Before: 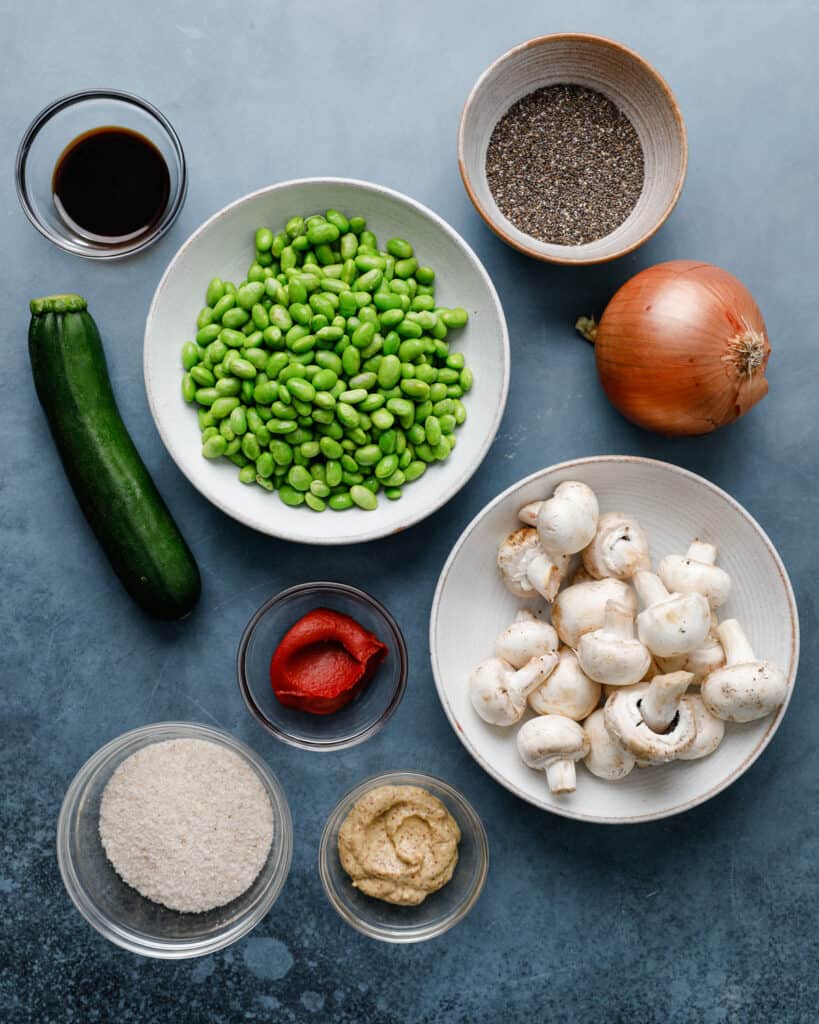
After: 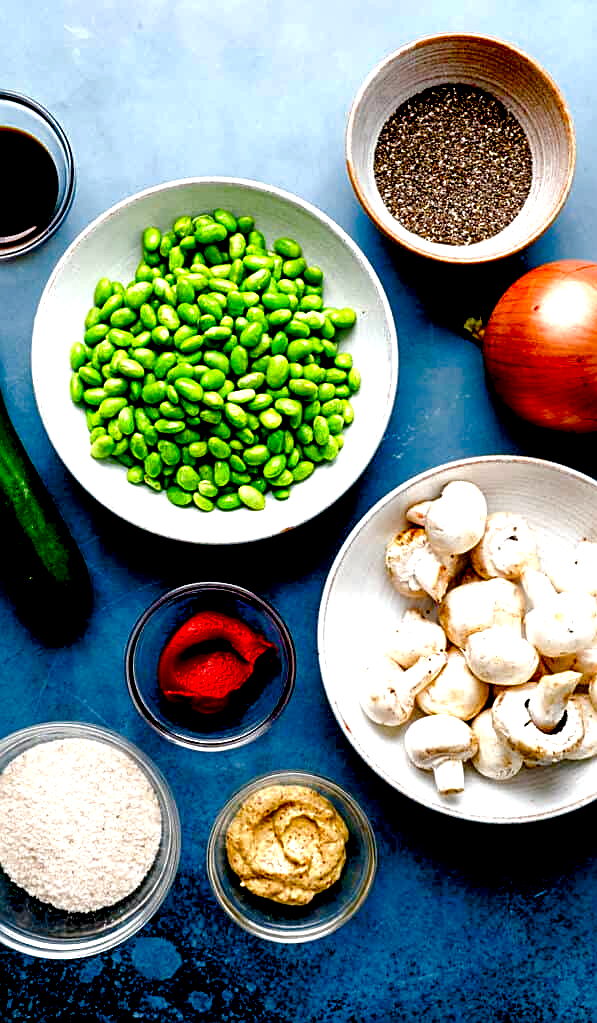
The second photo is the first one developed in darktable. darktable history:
crop: left 13.74%, top 0%, right 13.344%
exposure: black level correction 0.034, exposure 0.908 EV, compensate highlight preservation false
sharpen: on, module defaults
color zones: curves: ch0 [(0, 0.5) (0.143, 0.5) (0.286, 0.5) (0.429, 0.495) (0.571, 0.437) (0.714, 0.44) (0.857, 0.496) (1, 0.5)]
color balance rgb: shadows lift › chroma 1.036%, shadows lift › hue 241.26°, linear chroma grading › global chroma 13.456%, perceptual saturation grading › global saturation 20%, perceptual saturation grading › highlights -24.792%, perceptual saturation grading › shadows 50.263%, perceptual brilliance grading › mid-tones 9.97%, perceptual brilliance grading › shadows 14.473%
contrast brightness saturation: brightness -0.253, saturation 0.196
